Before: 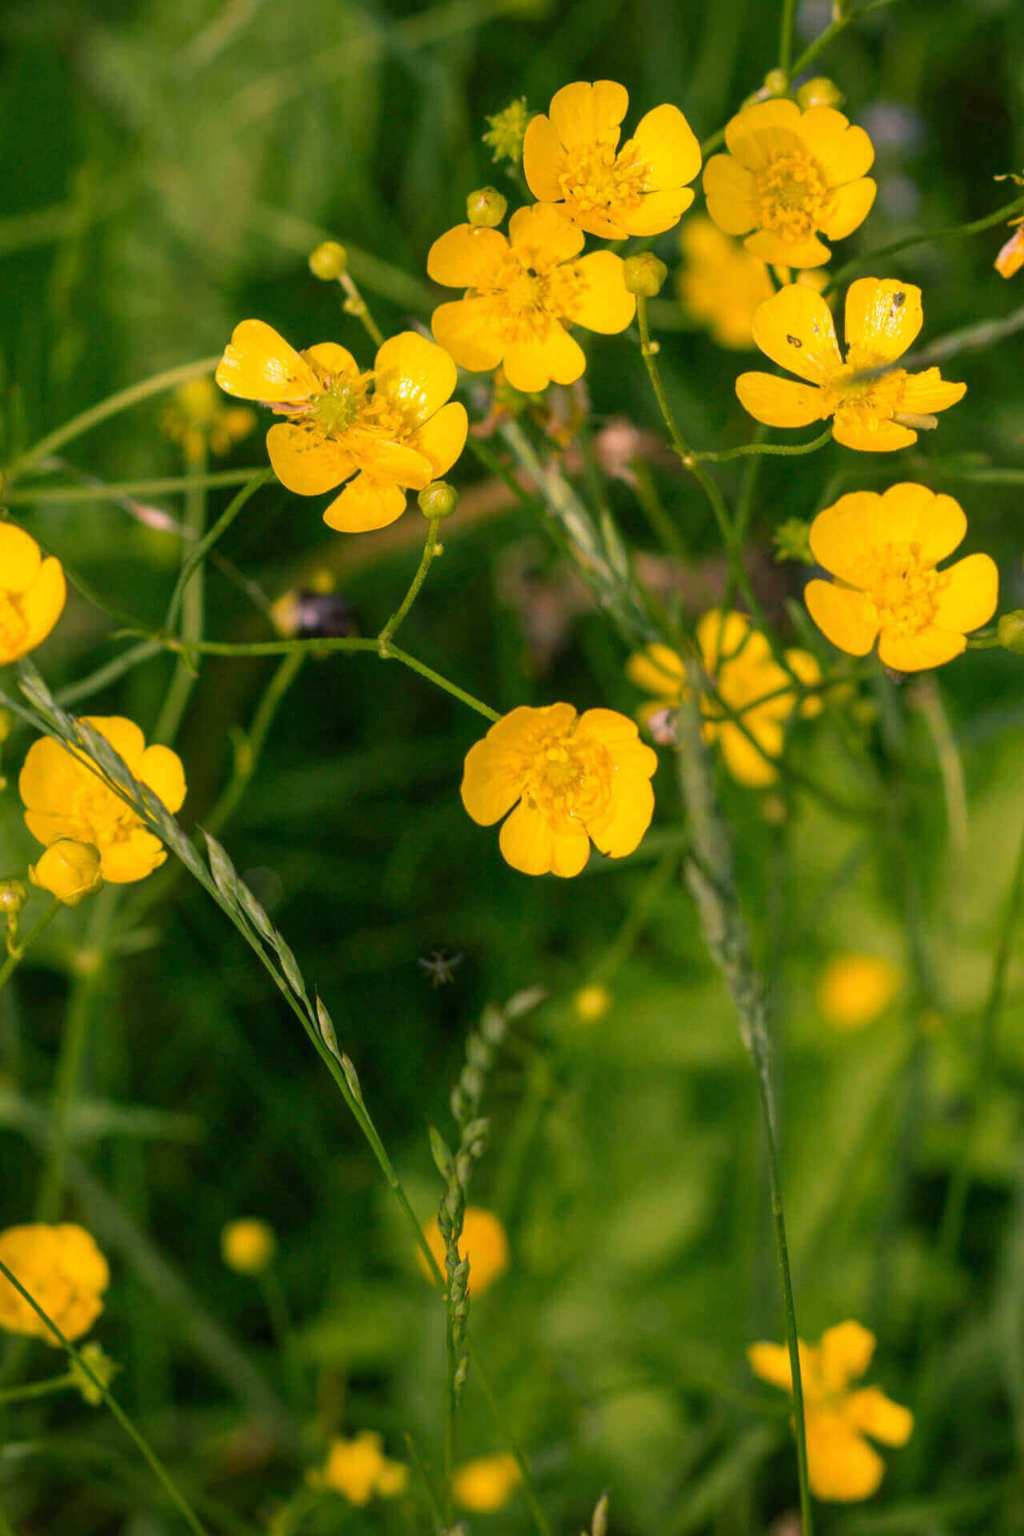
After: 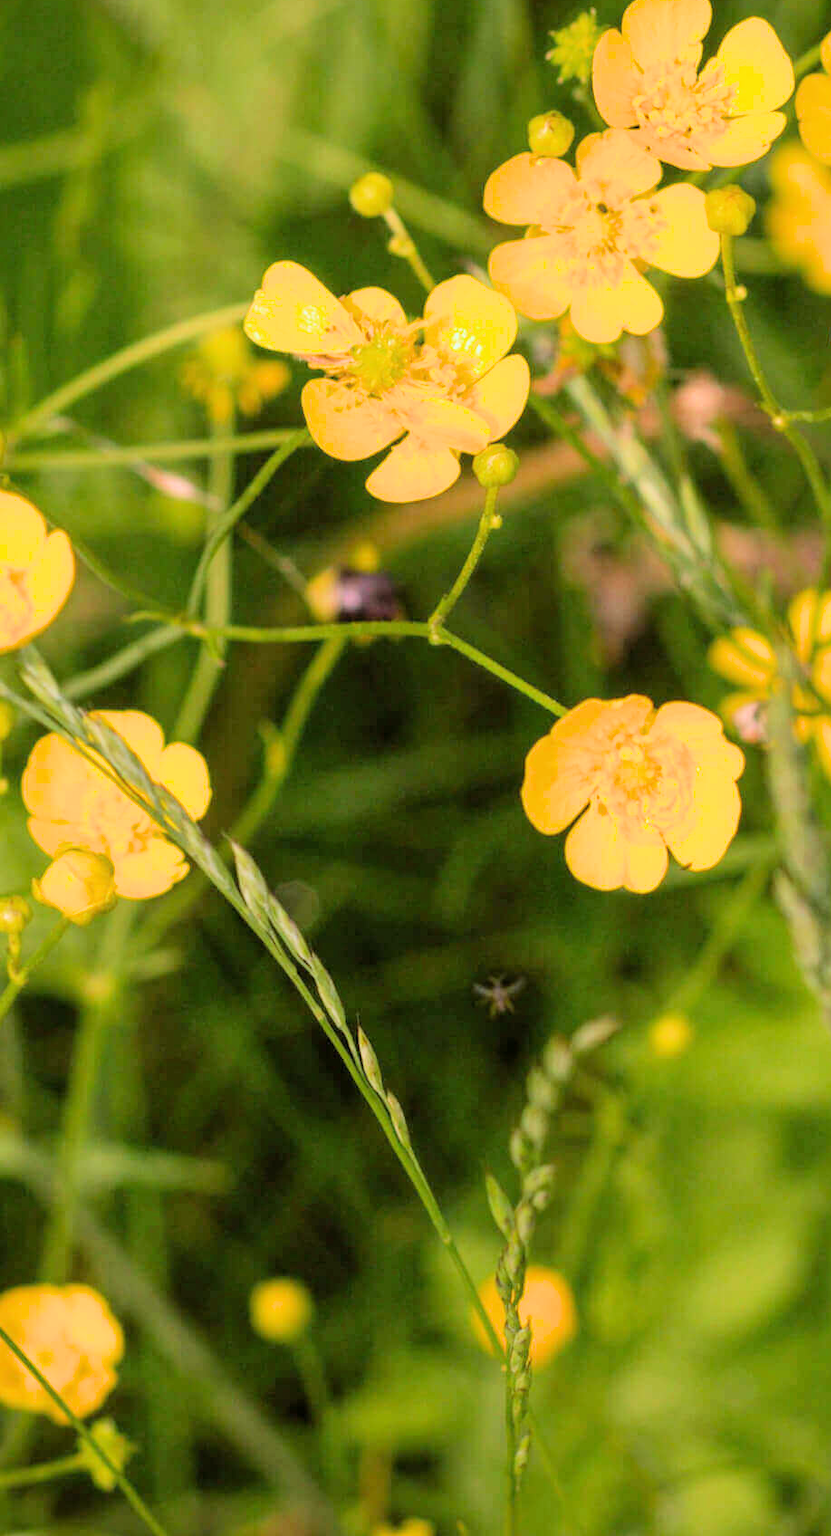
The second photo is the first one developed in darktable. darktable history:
exposure: black level correction 0, exposure 1.2 EV, compensate highlight preservation false
crop: top 5.803%, right 27.864%, bottom 5.804%
filmic rgb: black relative exposure -7.65 EV, white relative exposure 4.56 EV, hardness 3.61, color science v6 (2022)
tone equalizer: on, module defaults
rgb levels: mode RGB, independent channels, levels [[0, 0.474, 1], [0, 0.5, 1], [0, 0.5, 1]]
